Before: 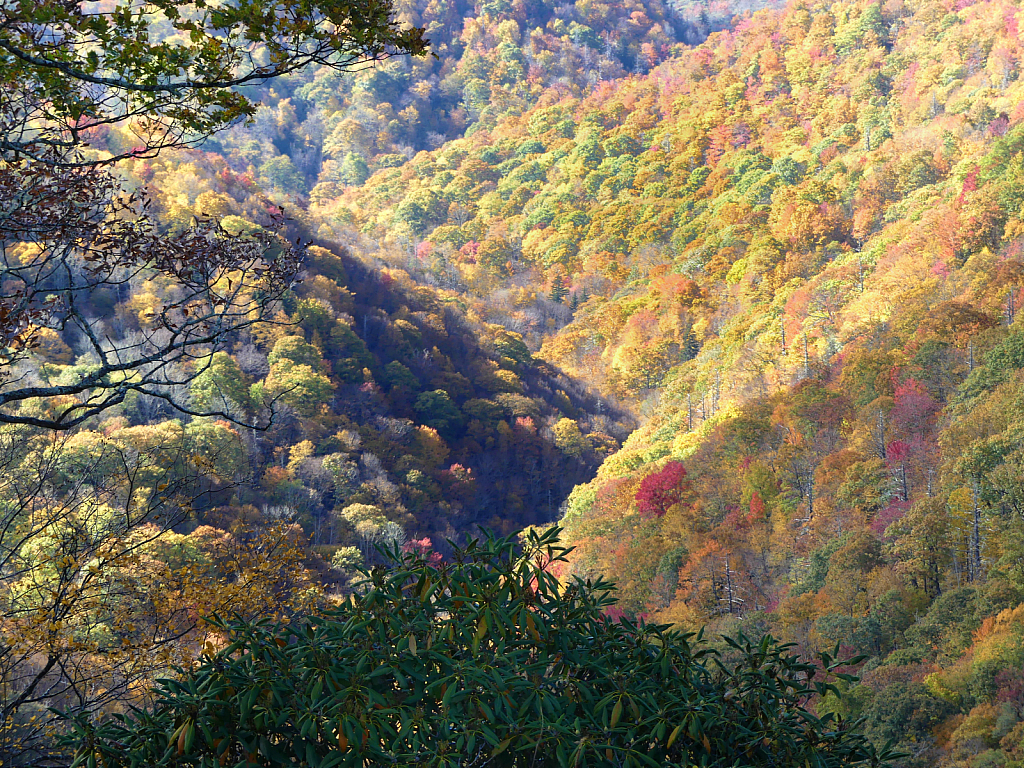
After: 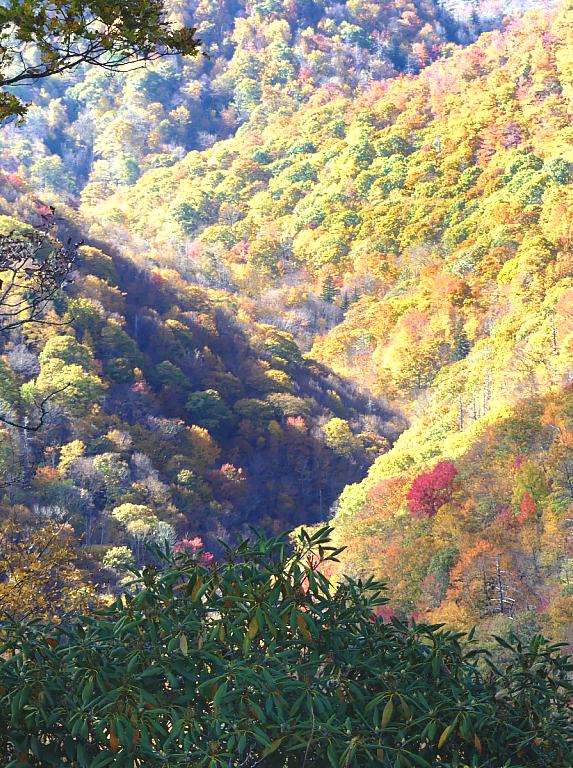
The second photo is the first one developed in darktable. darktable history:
shadows and highlights: radius 128.27, shadows 30.39, highlights -31.18, low approximation 0.01, soften with gaussian
crop and rotate: left 22.459%, right 21.572%
exposure: black level correction -0.005, exposure 0.612 EV, compensate exposure bias true, compensate highlight preservation false
